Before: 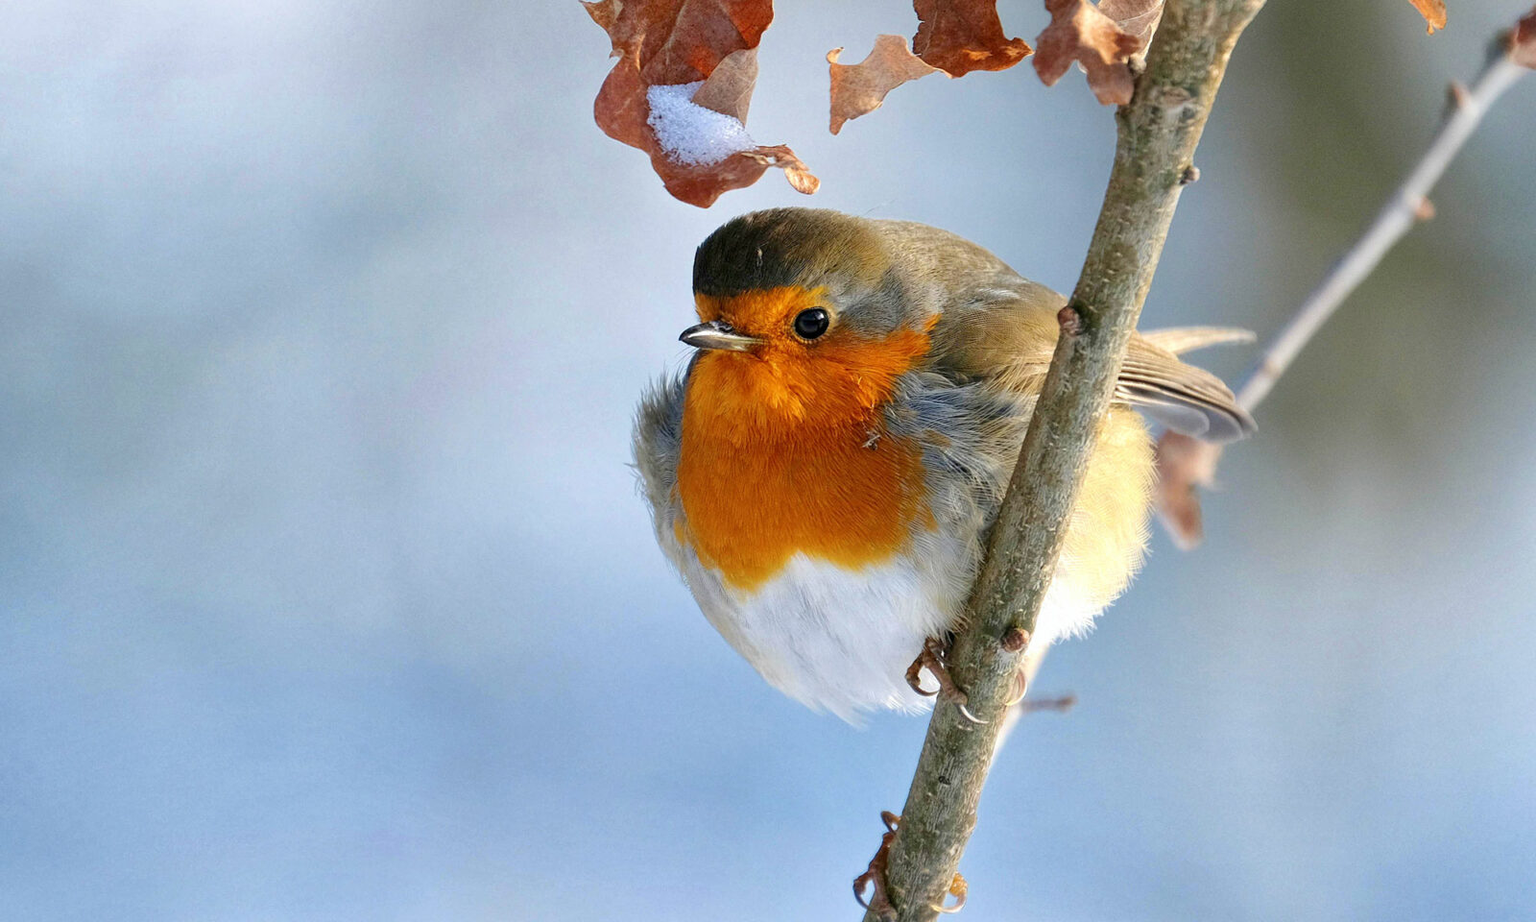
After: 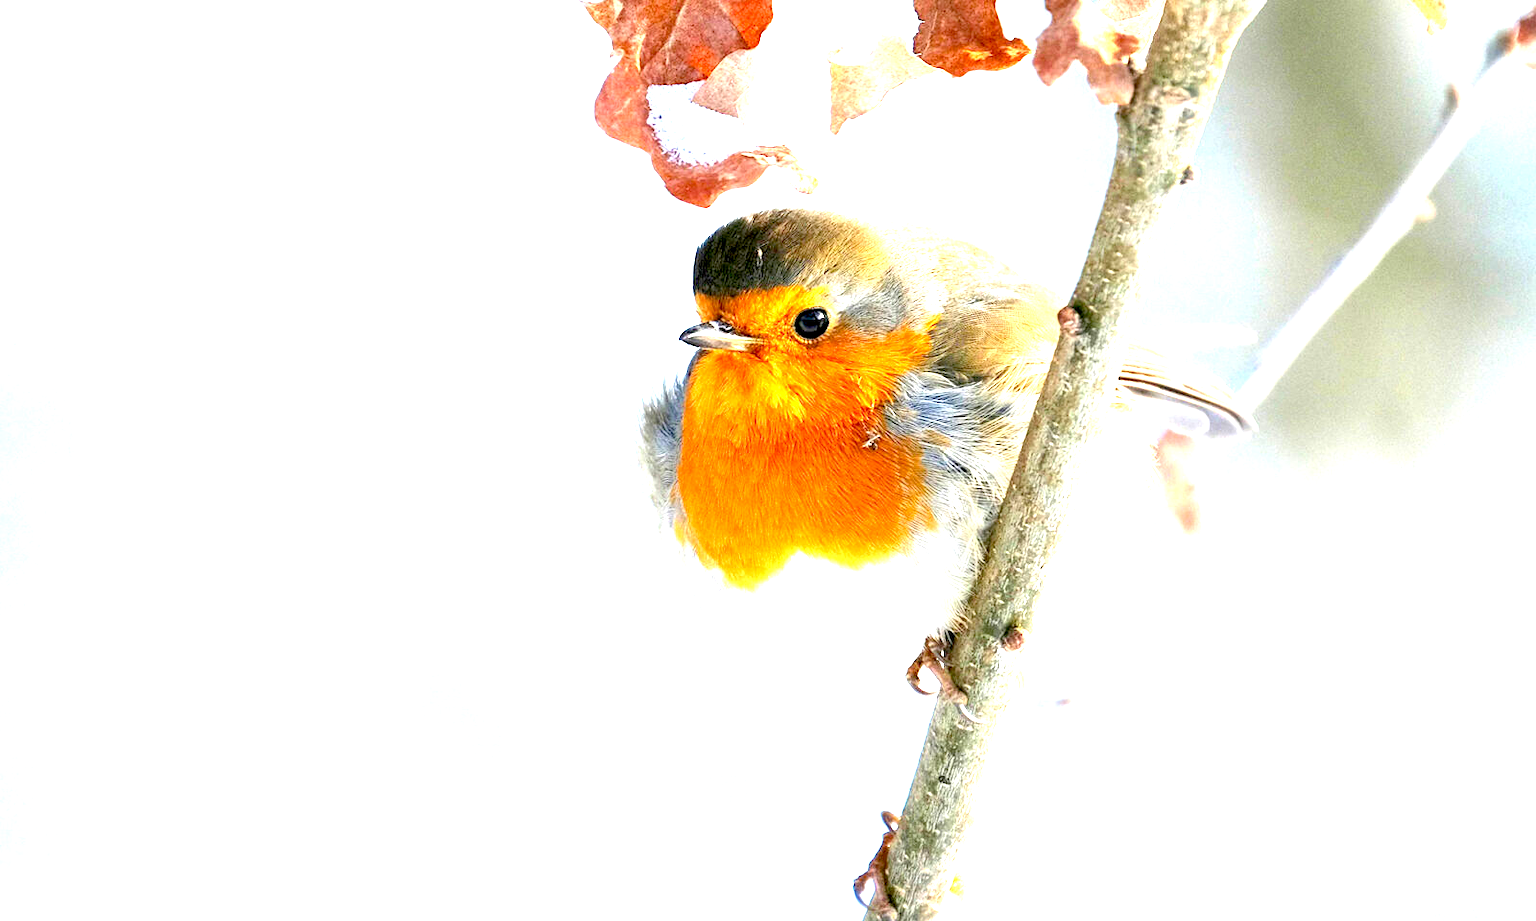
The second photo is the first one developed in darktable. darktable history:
exposure: black level correction 0.006, exposure 2.068 EV, compensate exposure bias true, compensate highlight preservation false
